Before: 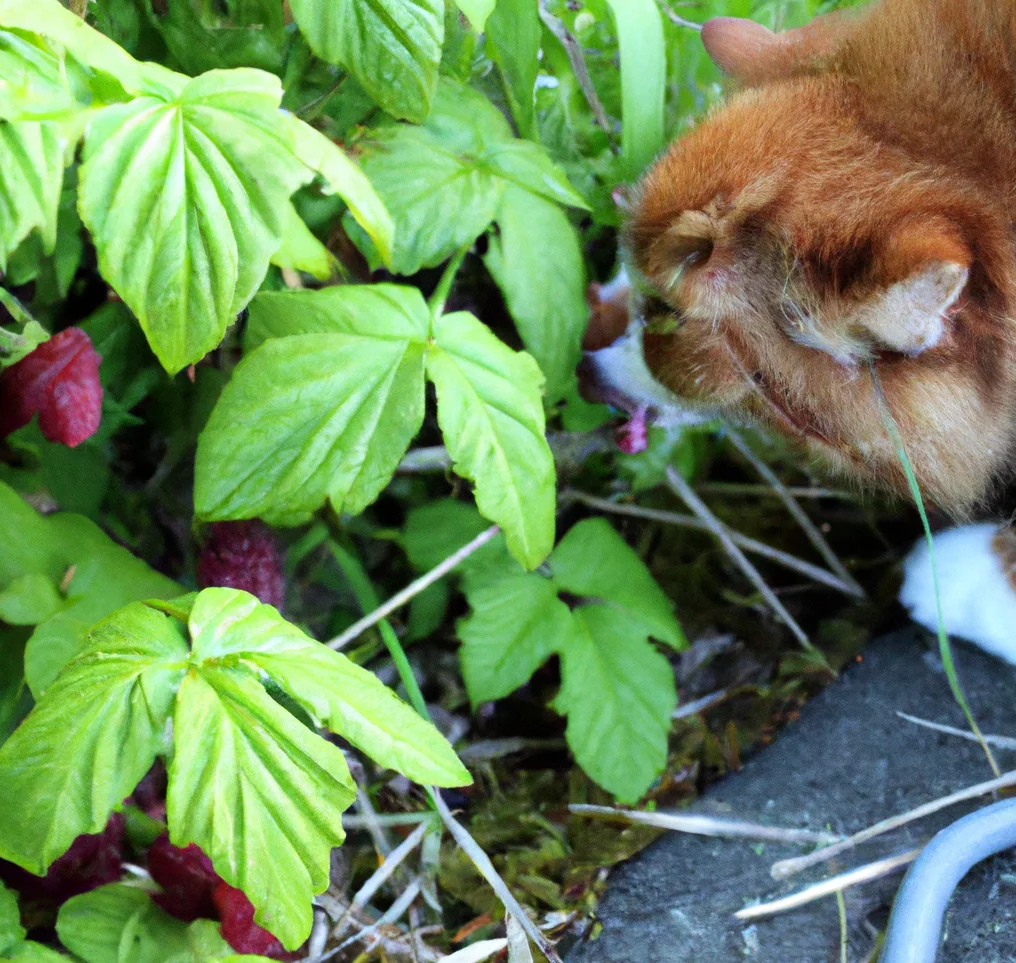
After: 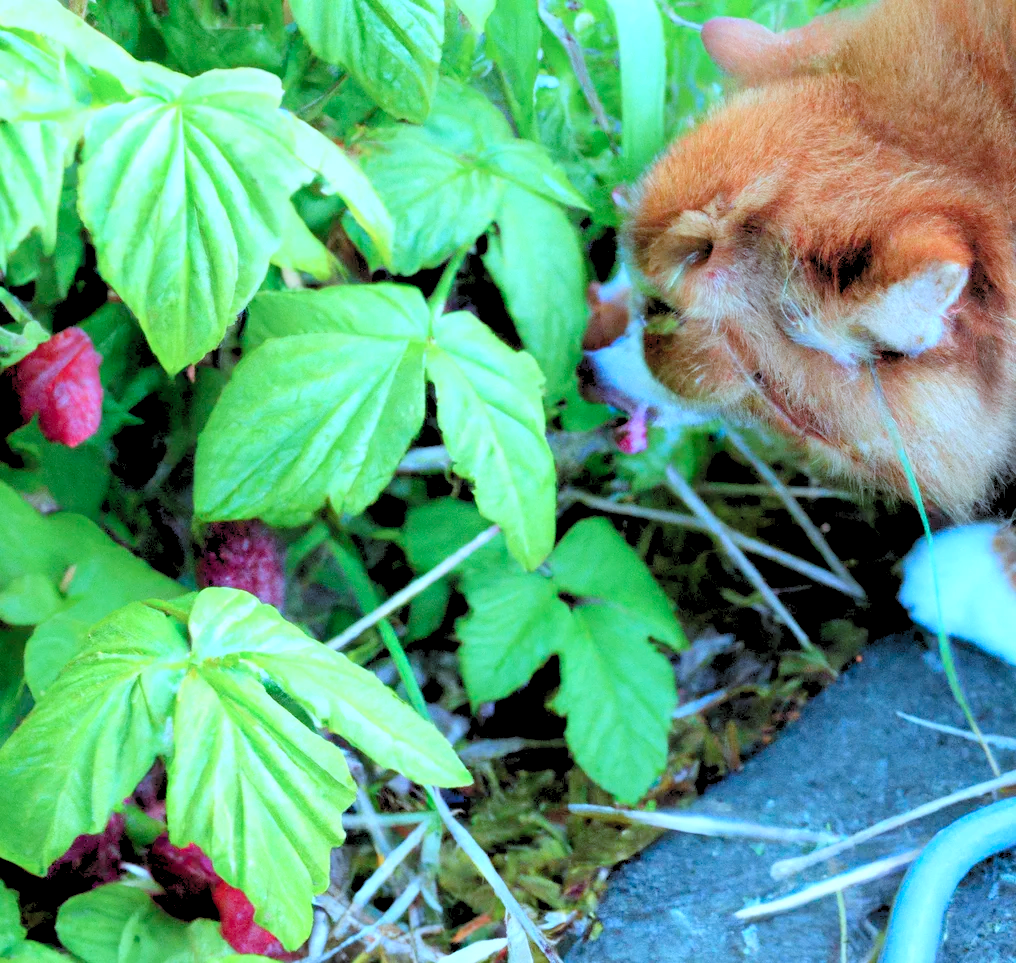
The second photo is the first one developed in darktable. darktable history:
levels: levels [0.072, 0.414, 0.976]
color correction: highlights a* -9.73, highlights b* -21.22
